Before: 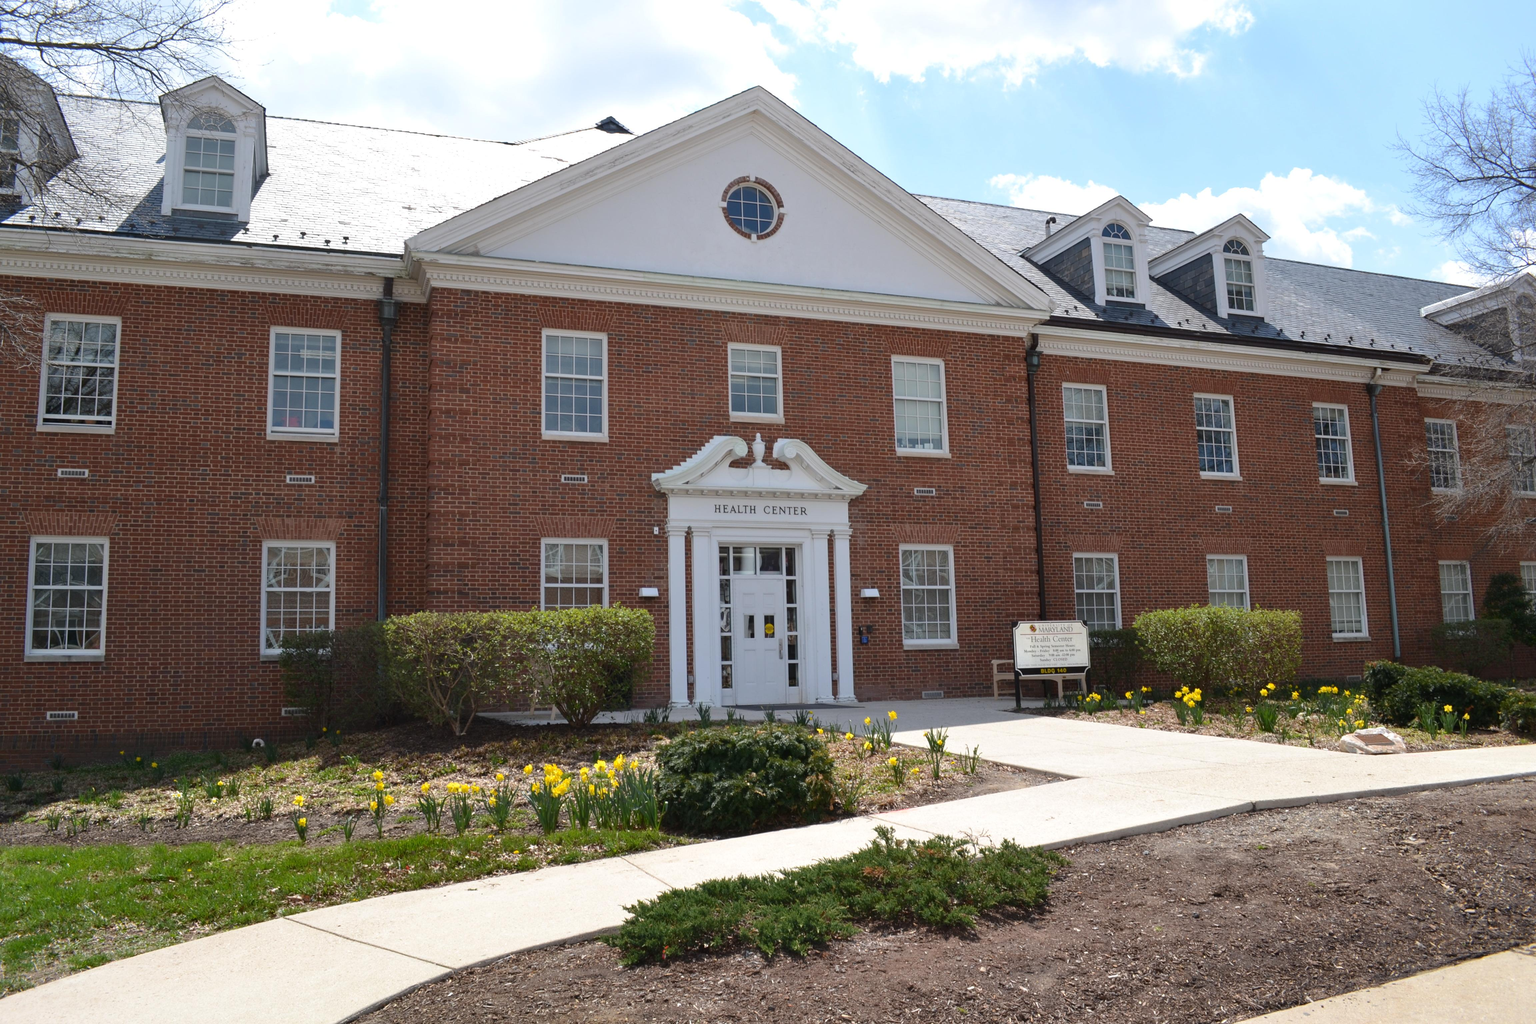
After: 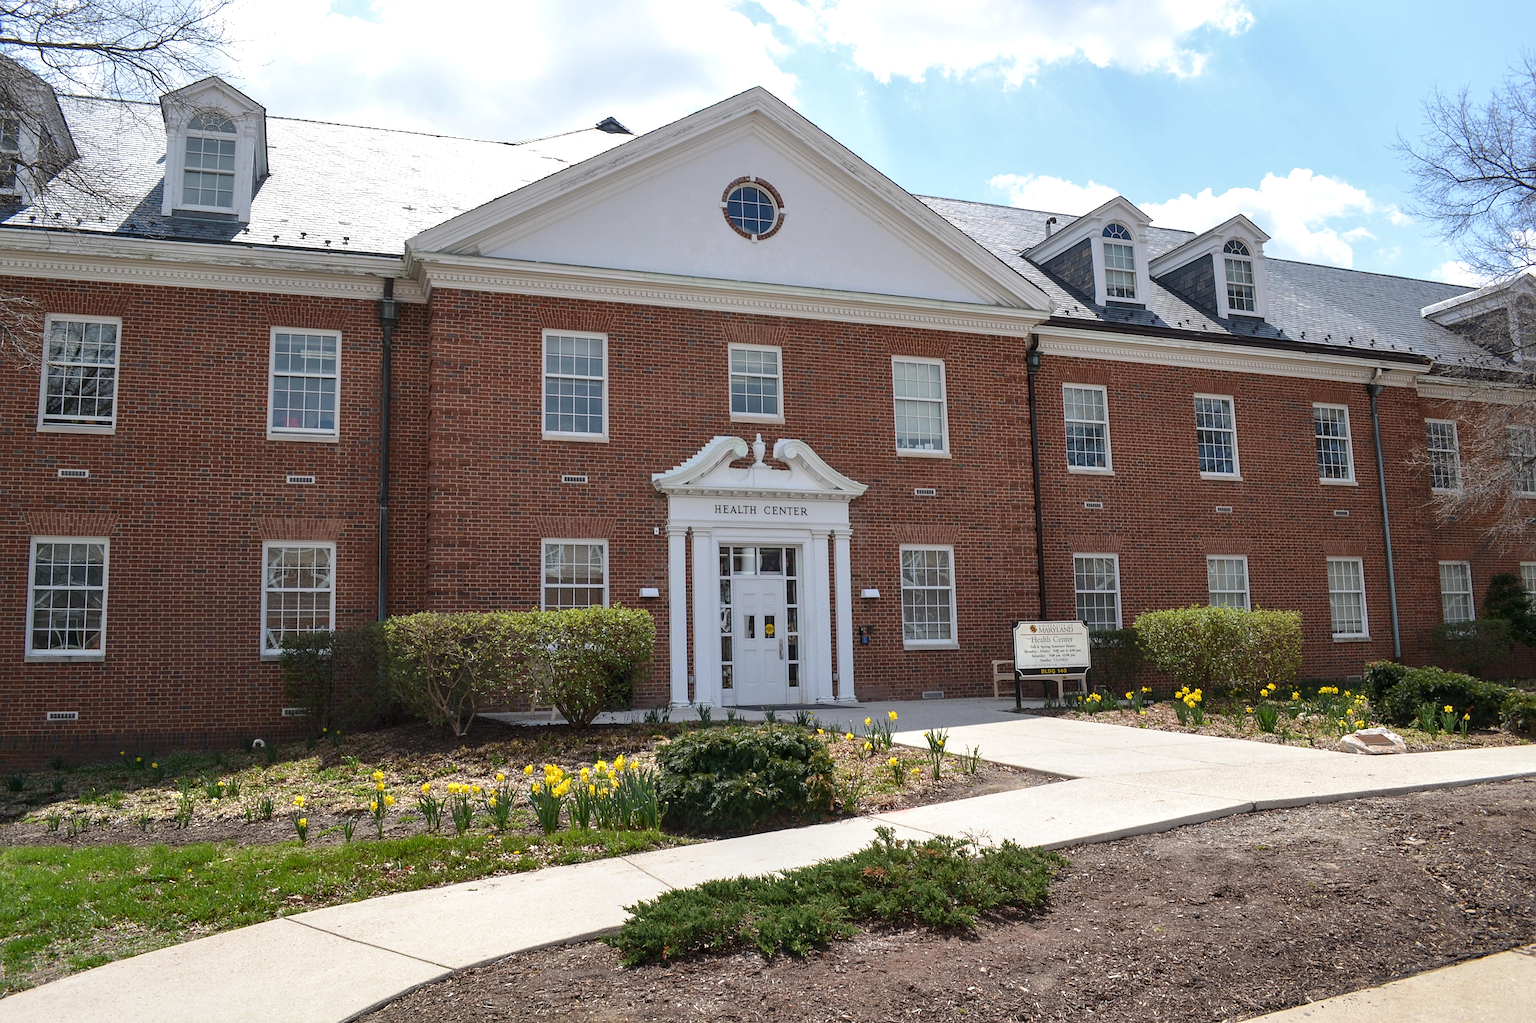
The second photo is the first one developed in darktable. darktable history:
crop: bottom 0.071%
local contrast: on, module defaults
sharpen: on, module defaults
